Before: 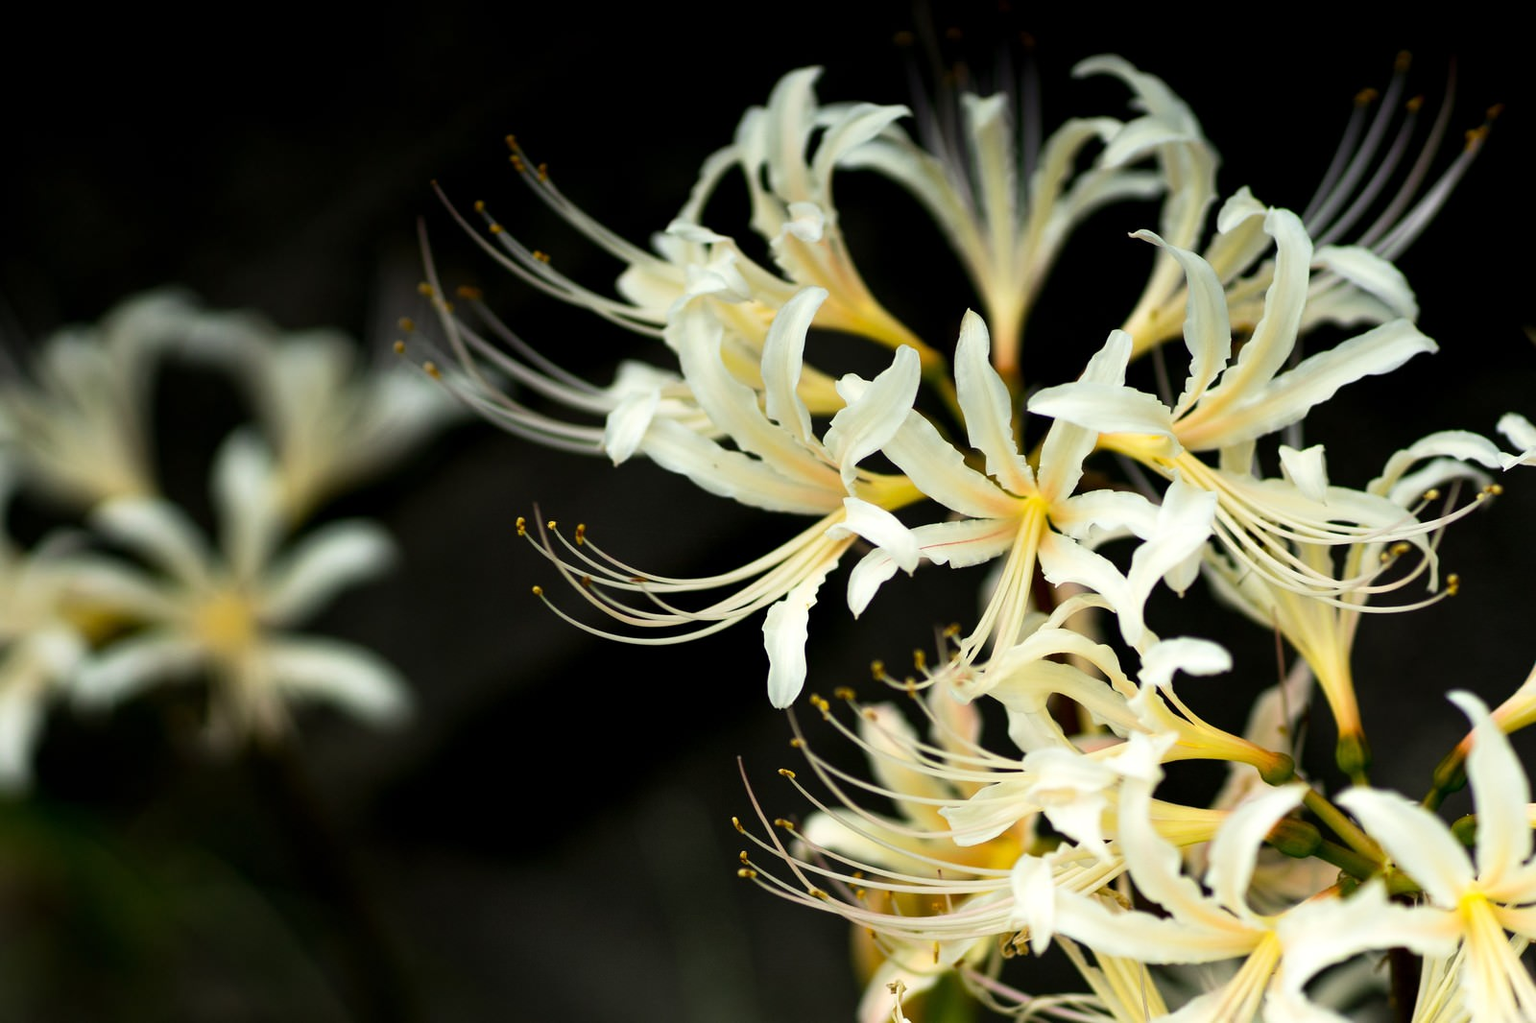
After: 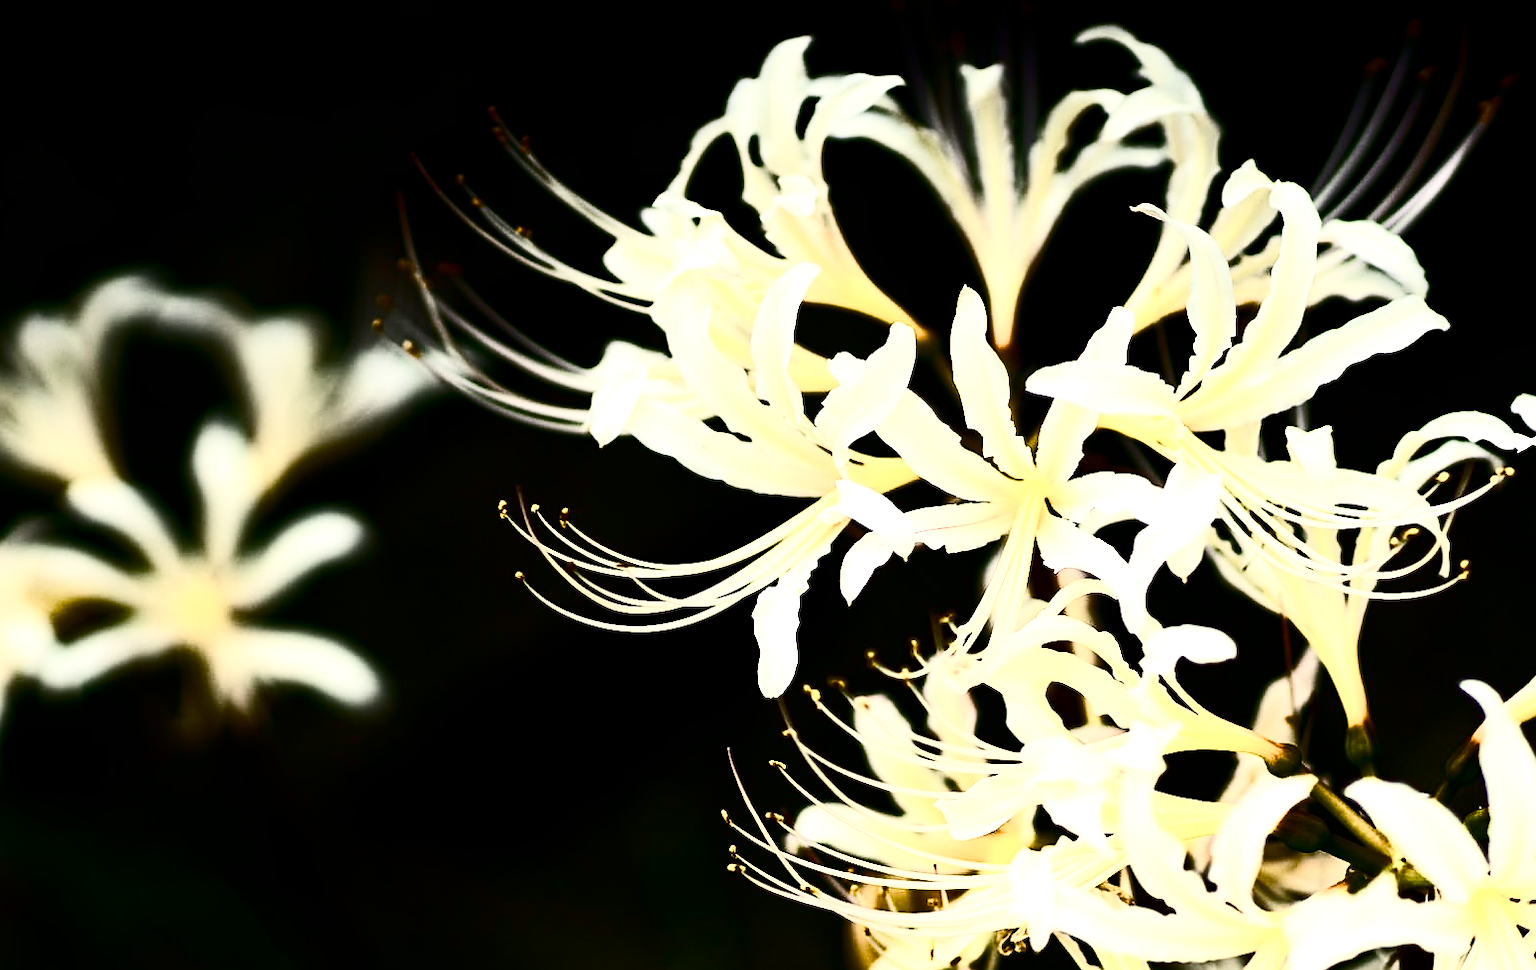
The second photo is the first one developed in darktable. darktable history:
crop: left 2.205%, top 3.262%, right 0.898%, bottom 4.854%
sharpen: on, module defaults
exposure: exposure 0.494 EV, compensate highlight preservation false
tone equalizer: edges refinement/feathering 500, mask exposure compensation -1.57 EV, preserve details no
contrast brightness saturation: contrast 0.482, saturation -0.103
color balance rgb: highlights gain › chroma 1.641%, highlights gain › hue 54.99°, perceptual saturation grading › global saturation 0.729%, perceptual saturation grading › highlights -29.752%, perceptual saturation grading › mid-tones 30.15%, perceptual saturation grading › shadows 60.167%, perceptual brilliance grading › highlights 14.495%, perceptual brilliance grading › mid-tones -5.172%, perceptual brilliance grading › shadows -26.722%, global vibrance 1.547%, saturation formula JzAzBz (2021)
